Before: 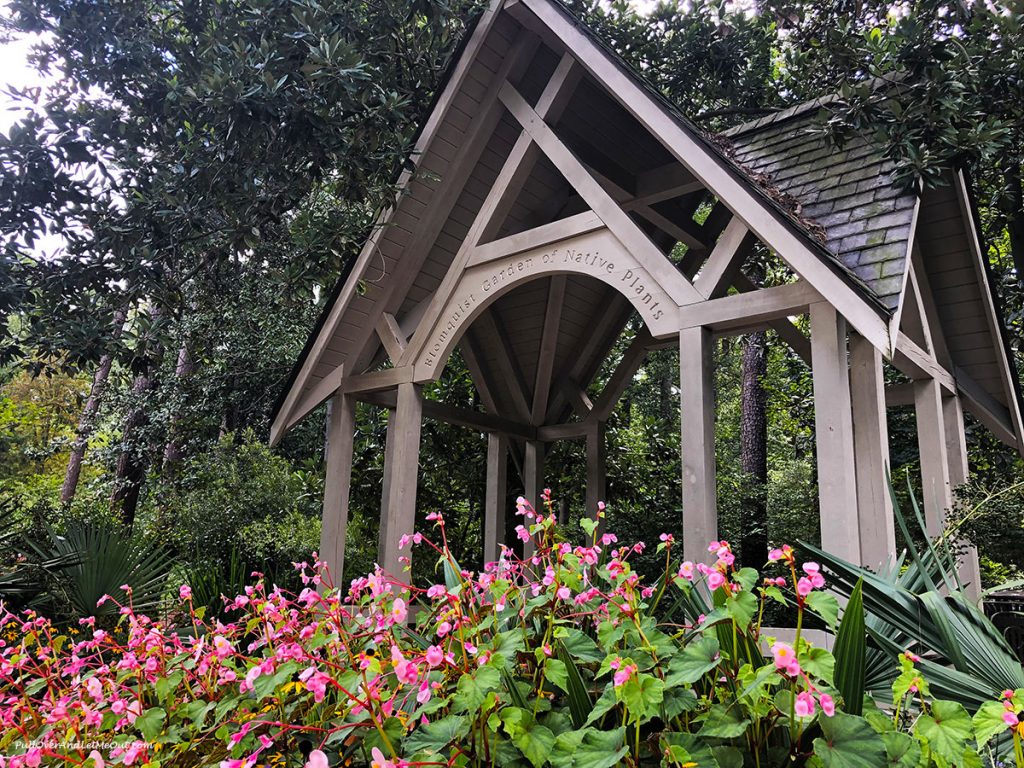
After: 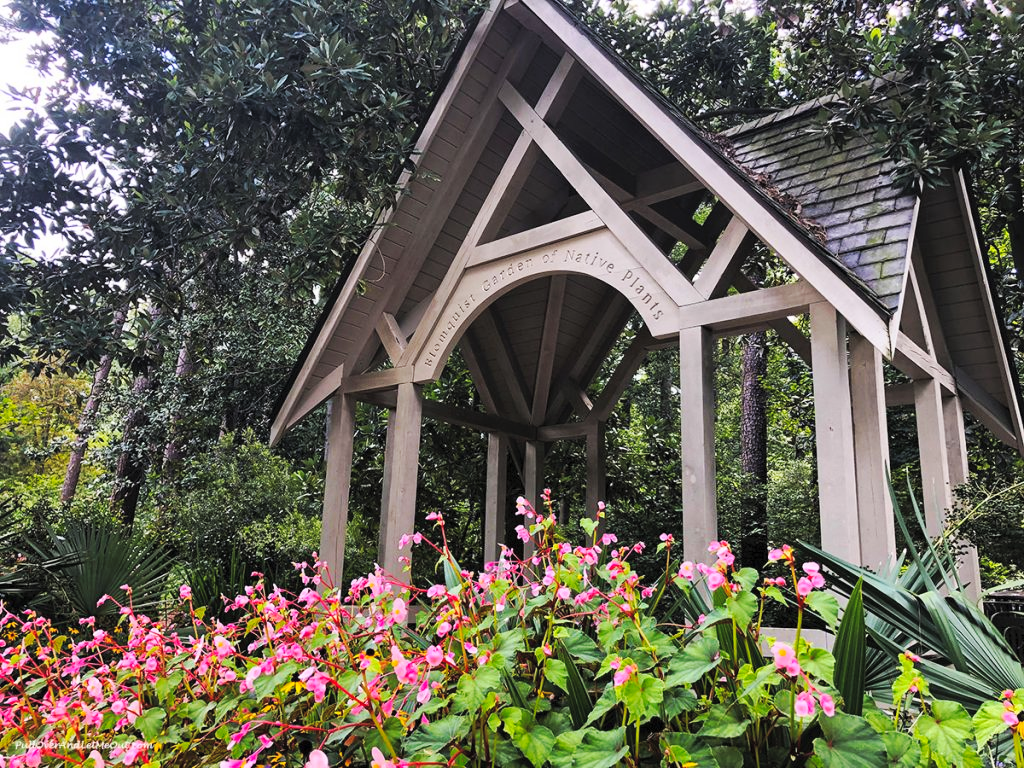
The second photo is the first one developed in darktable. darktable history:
tone curve: curves: ch0 [(0, 0) (0.003, 0.003) (0.011, 0.011) (0.025, 0.022) (0.044, 0.039) (0.069, 0.055) (0.1, 0.074) (0.136, 0.101) (0.177, 0.134) (0.224, 0.171) (0.277, 0.216) (0.335, 0.277) (0.399, 0.345) (0.468, 0.427) (0.543, 0.526) (0.623, 0.636) (0.709, 0.731) (0.801, 0.822) (0.898, 0.917) (1, 1)], preserve colors none
contrast brightness saturation: brightness 0.15
